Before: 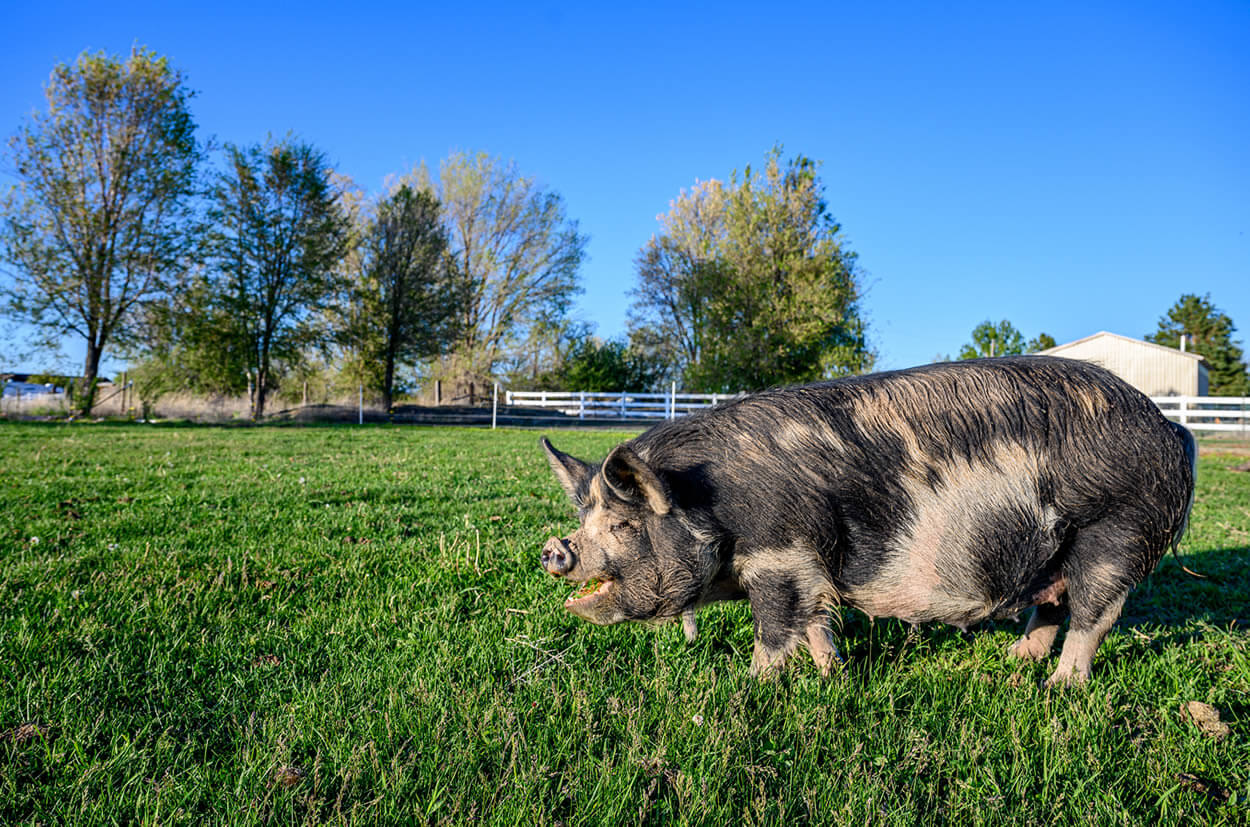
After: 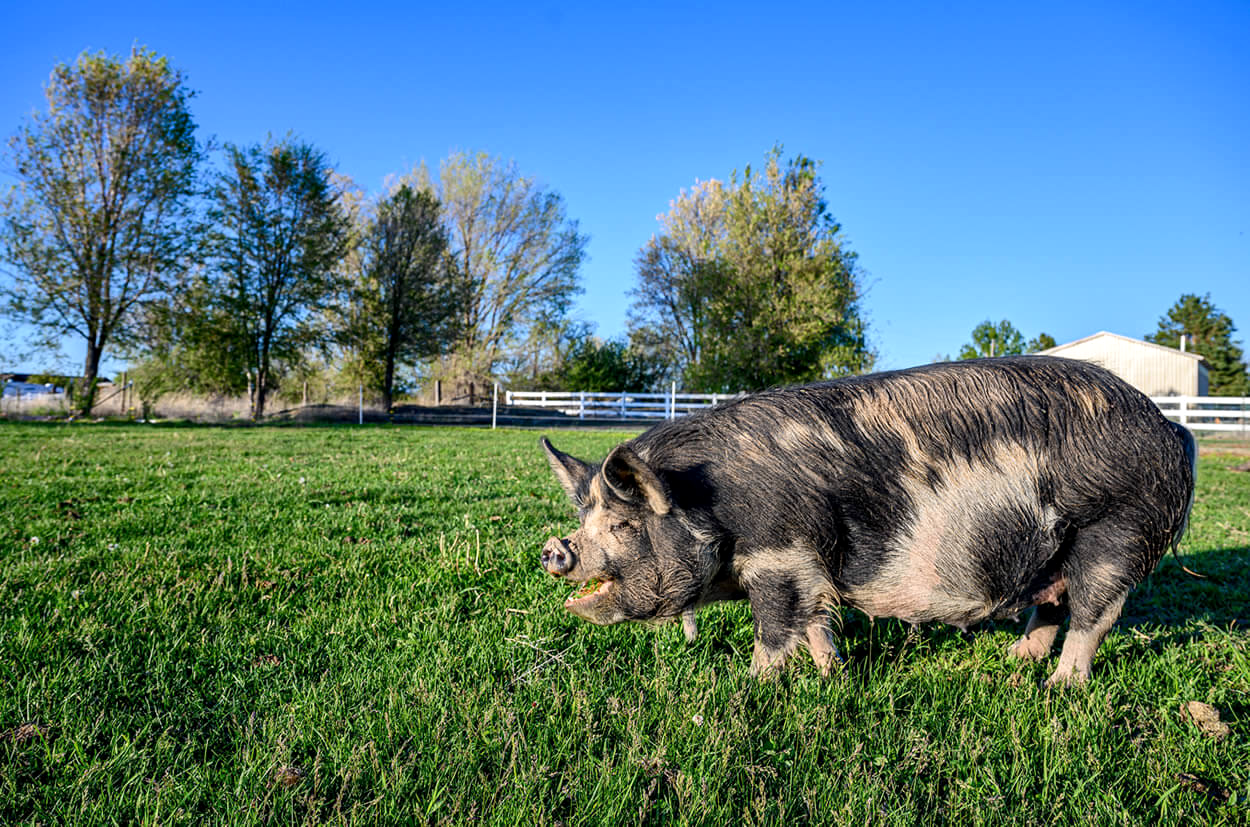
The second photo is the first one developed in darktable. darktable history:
shadows and highlights: shadows -10, white point adjustment 1.5, highlights 10
local contrast: mode bilateral grid, contrast 20, coarseness 50, detail 120%, midtone range 0.2
